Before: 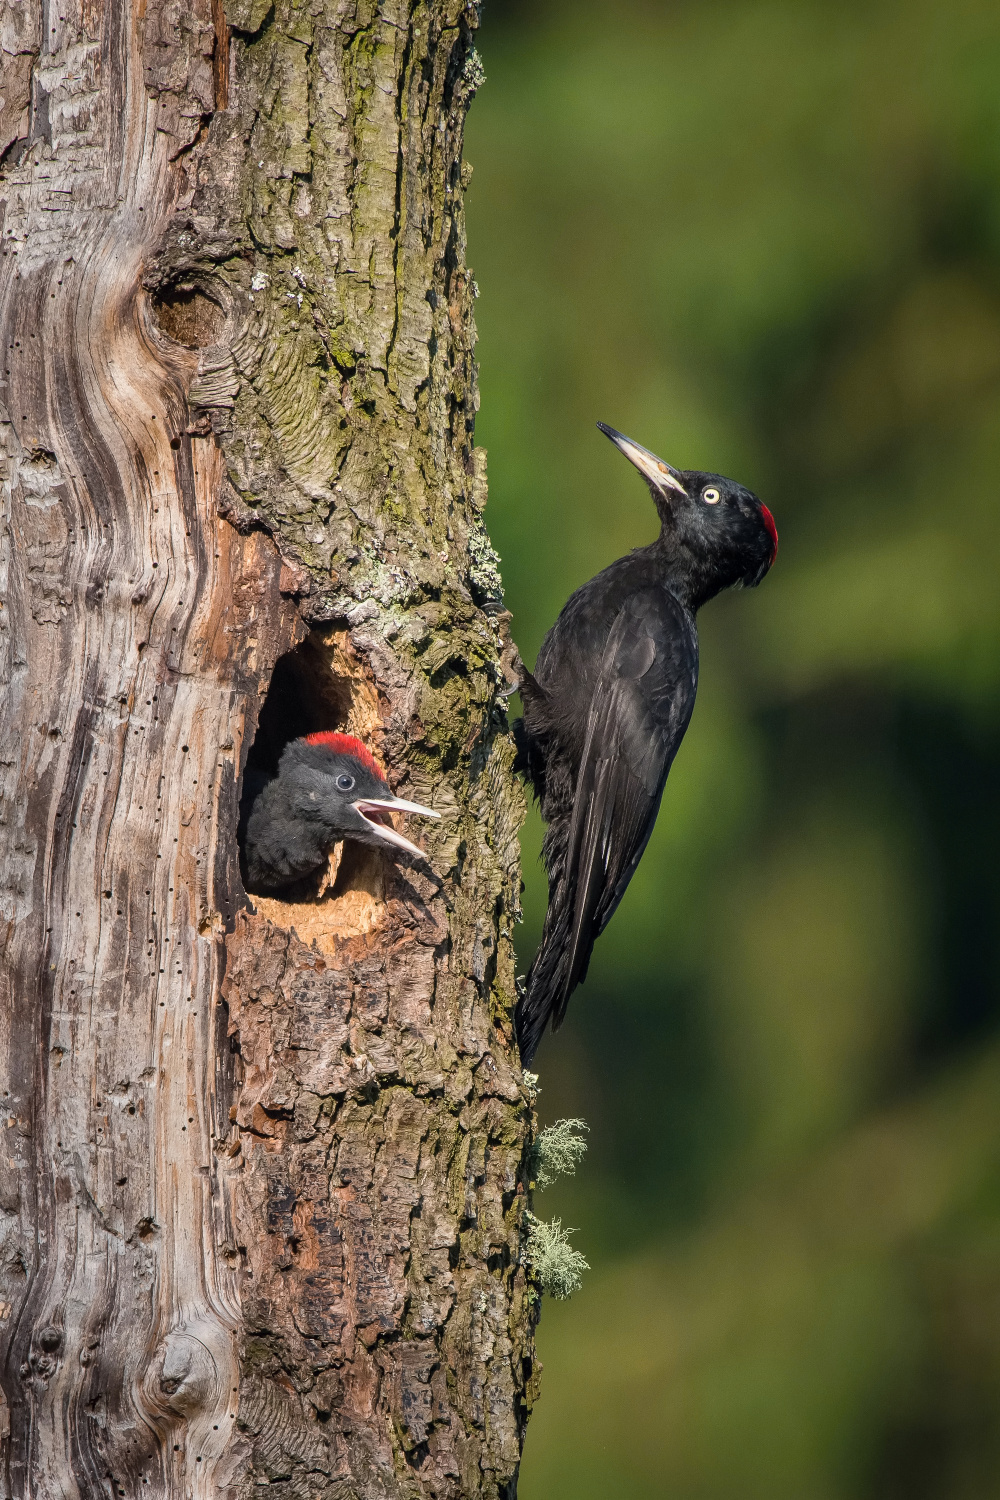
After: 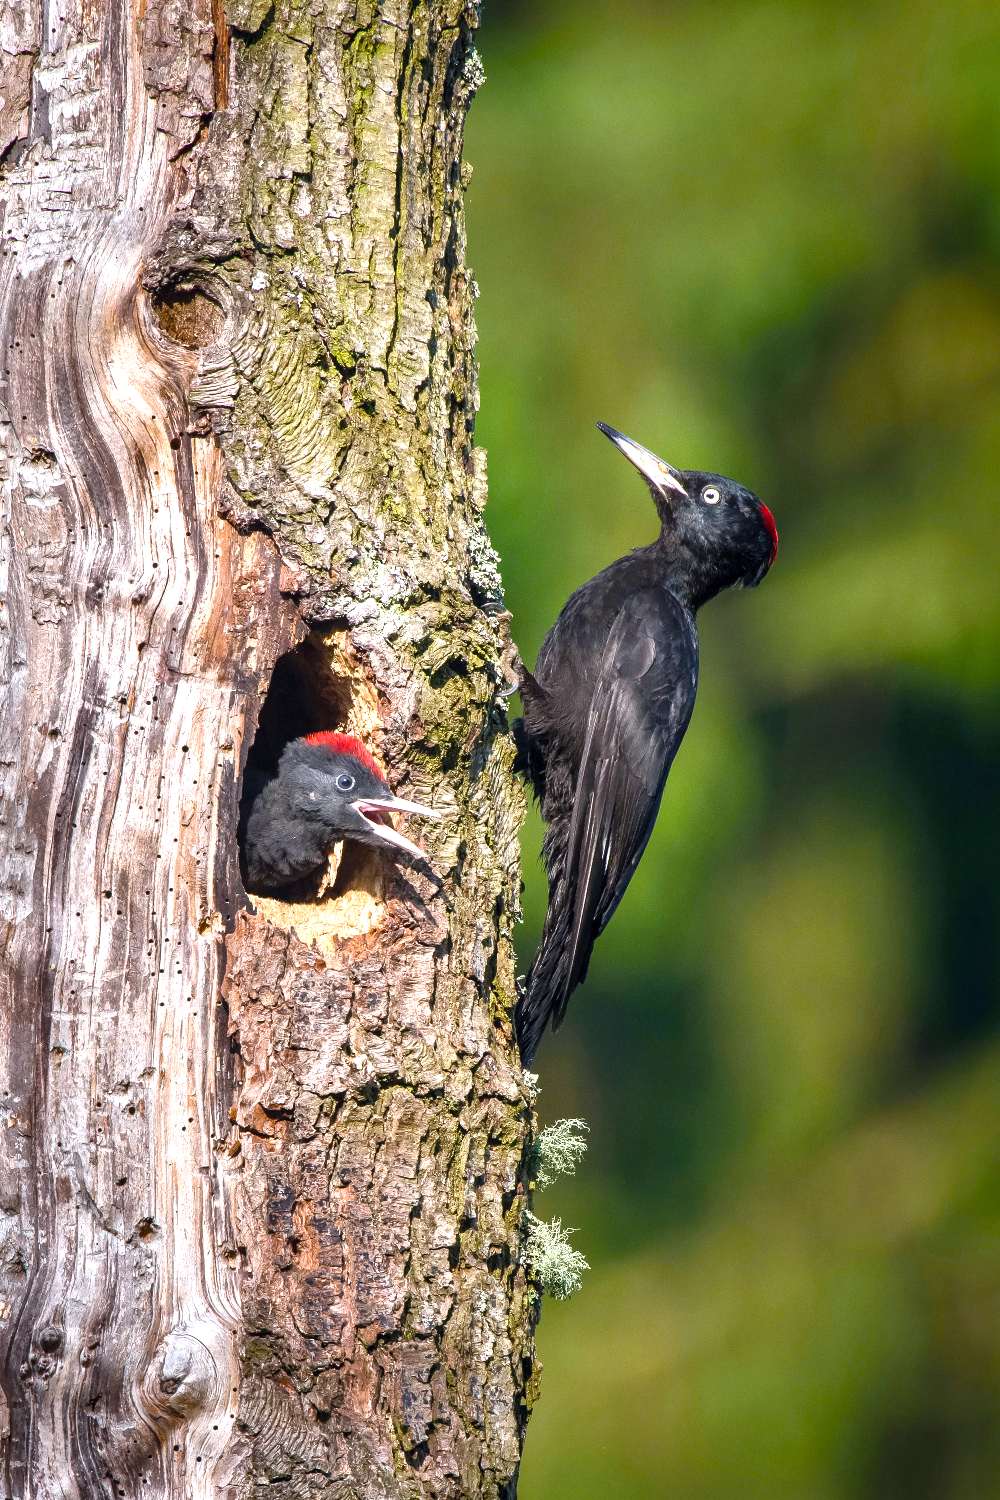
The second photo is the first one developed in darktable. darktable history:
contrast brightness saturation: saturation -0.05
color calibration: illuminant as shot in camera, x 0.358, y 0.373, temperature 4628.91 K
color balance rgb: perceptual saturation grading › global saturation 25.707%, perceptual saturation grading › highlights -50.048%, perceptual saturation grading › shadows 30.502%, perceptual brilliance grading › global brilliance 30.59%
